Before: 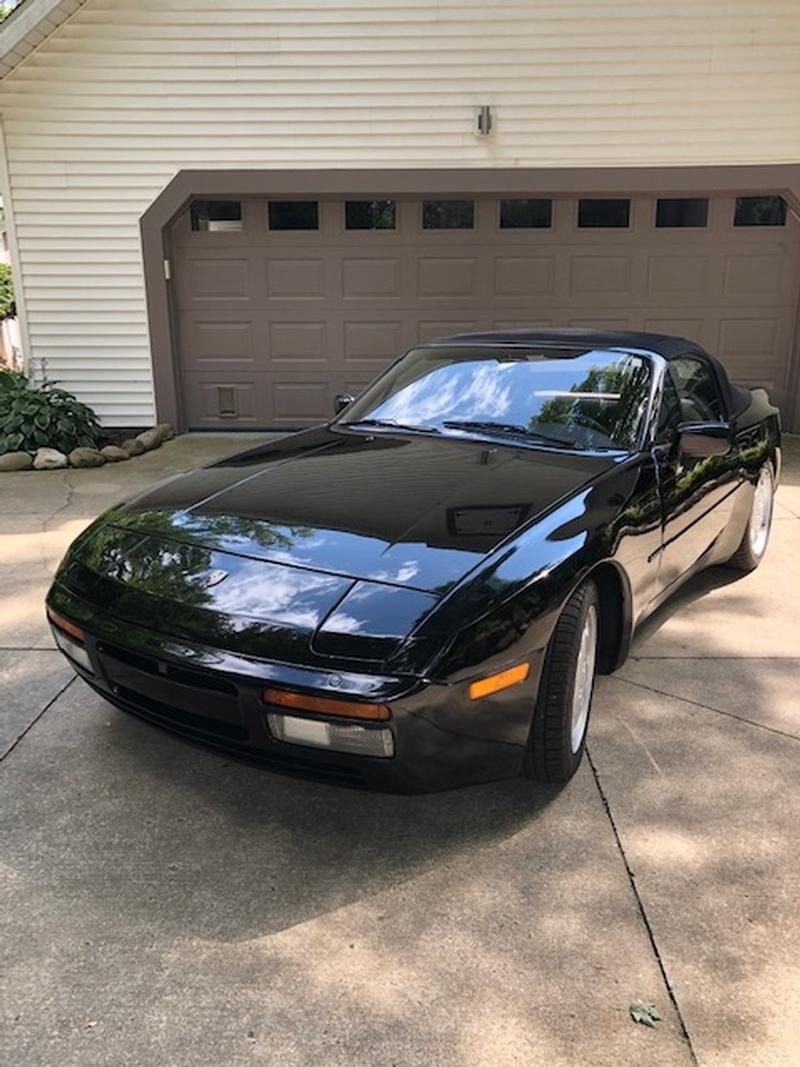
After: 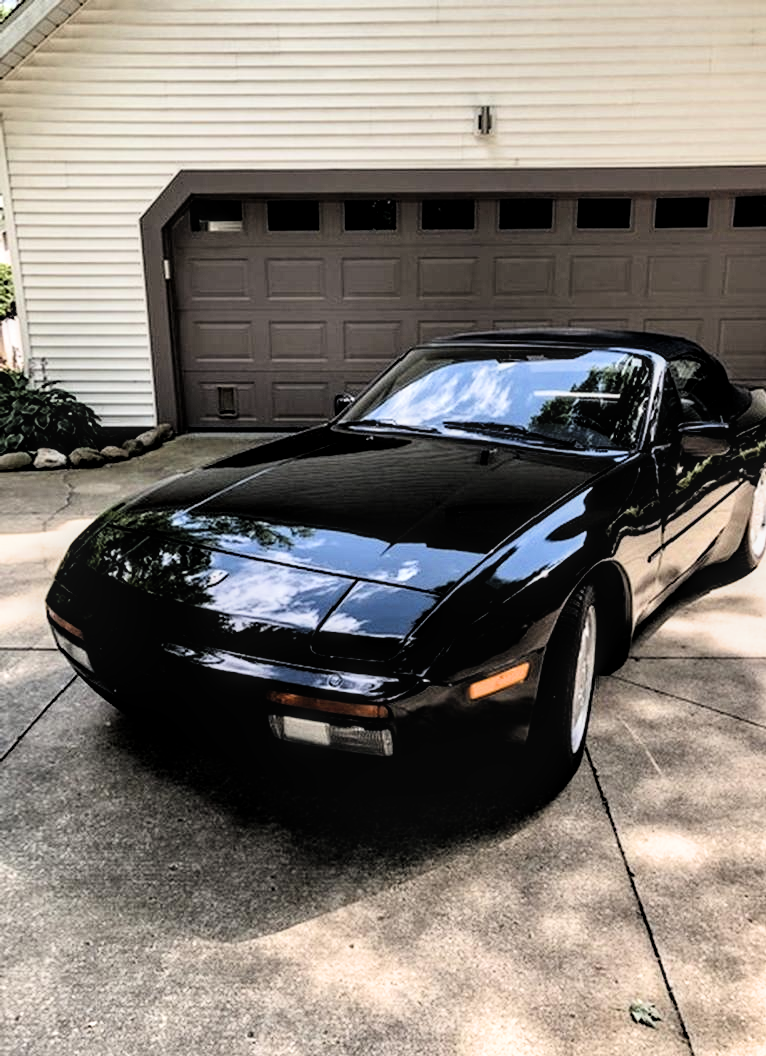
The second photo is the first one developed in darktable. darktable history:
filmic rgb: black relative exposure -3.74 EV, white relative exposure 2.38 EV, threshold 5.96 EV, dynamic range scaling -49.44%, hardness 3.46, latitude 30.3%, contrast 1.816, enable highlight reconstruction true
local contrast: detail 130%
crop: right 4.158%, bottom 0.037%
